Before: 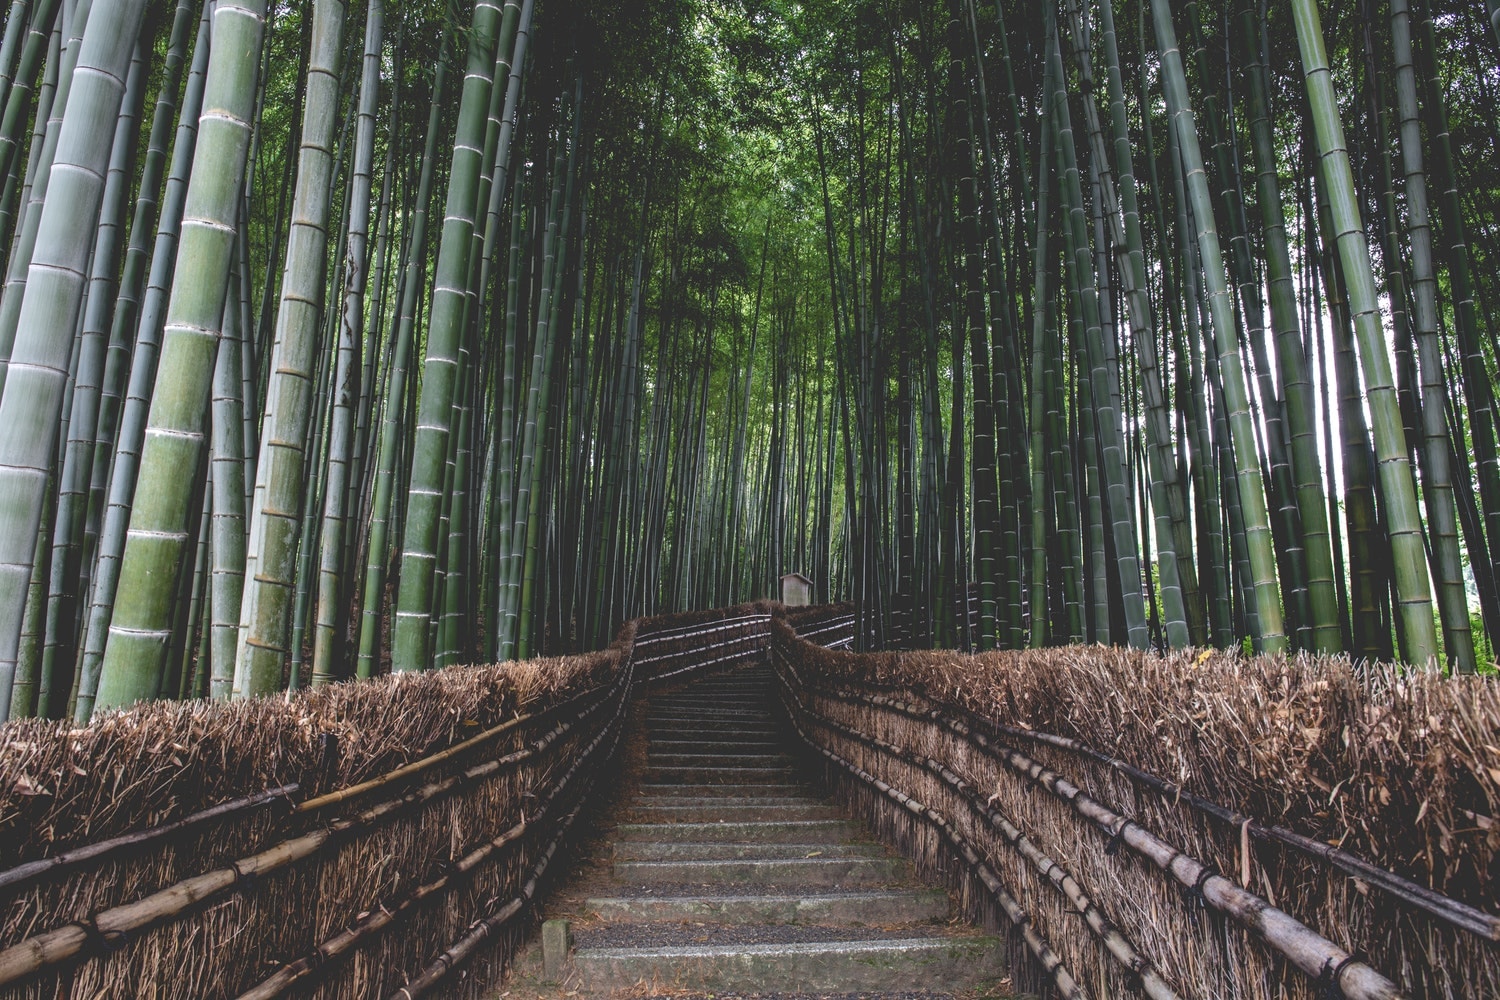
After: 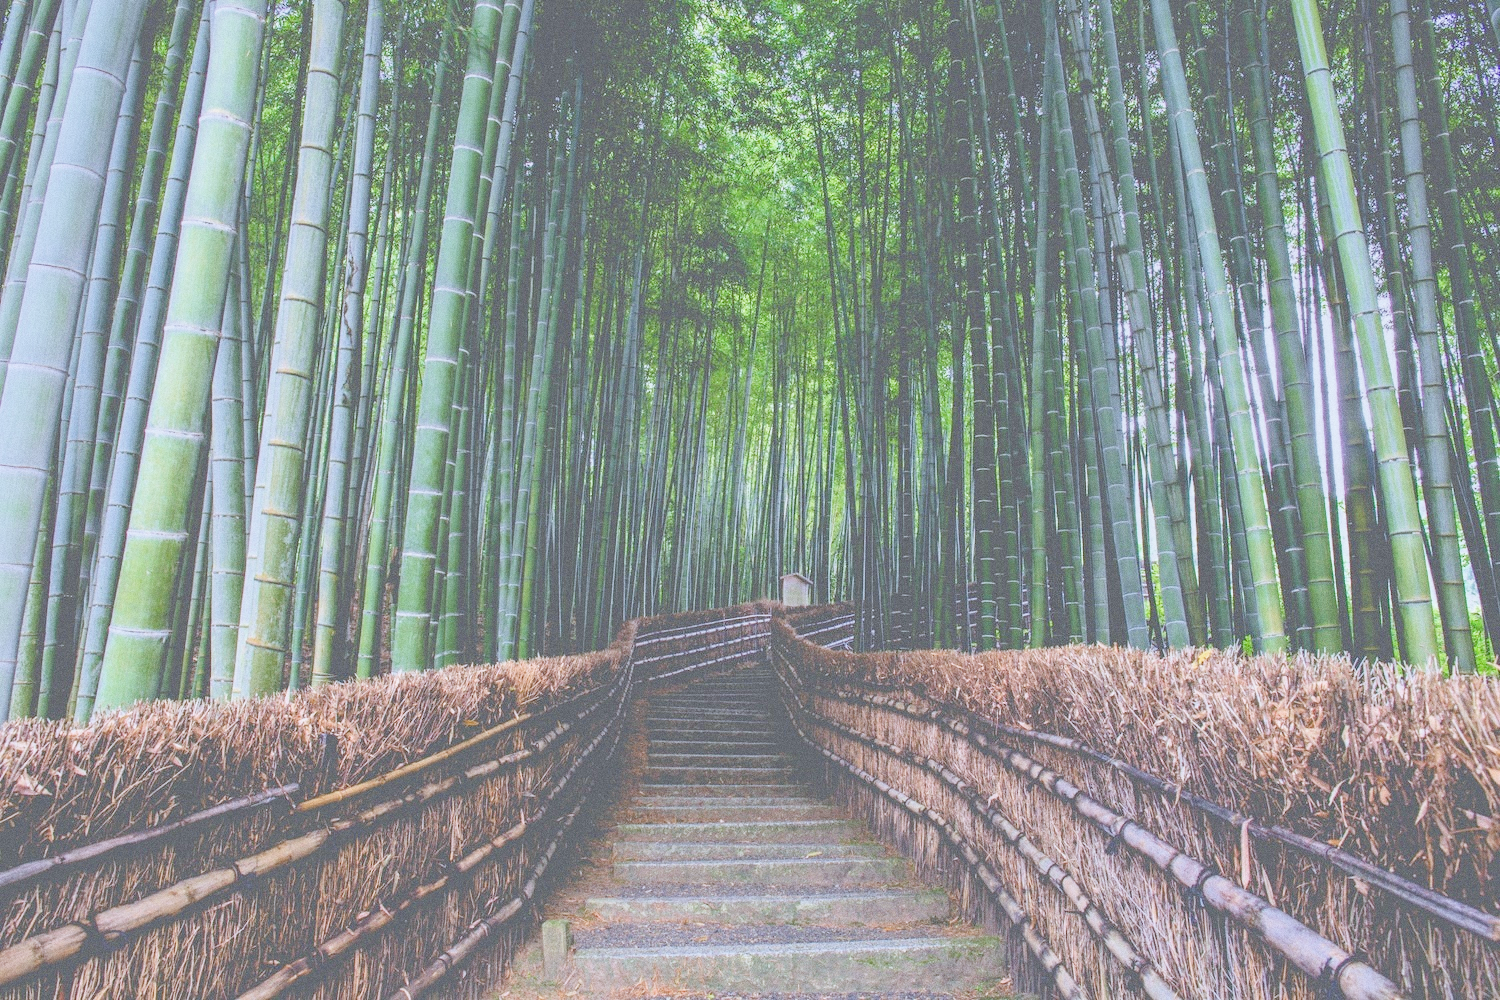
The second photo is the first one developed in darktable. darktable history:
filmic rgb: middle gray luminance 3.44%, black relative exposure -5.92 EV, white relative exposure 6.33 EV, threshold 6 EV, dynamic range scaling 22.4%, target black luminance 0%, hardness 2.33, latitude 45.85%, contrast 0.78, highlights saturation mix 100%, shadows ↔ highlights balance 0.033%, add noise in highlights 0, preserve chrominance max RGB, color science v3 (2019), use custom middle-gray values true, iterations of high-quality reconstruction 0, contrast in highlights soft, enable highlight reconstruction true
white balance: red 0.954, blue 1.079
grain: coarseness 0.09 ISO
exposure: black level correction 0.001, compensate highlight preservation false
